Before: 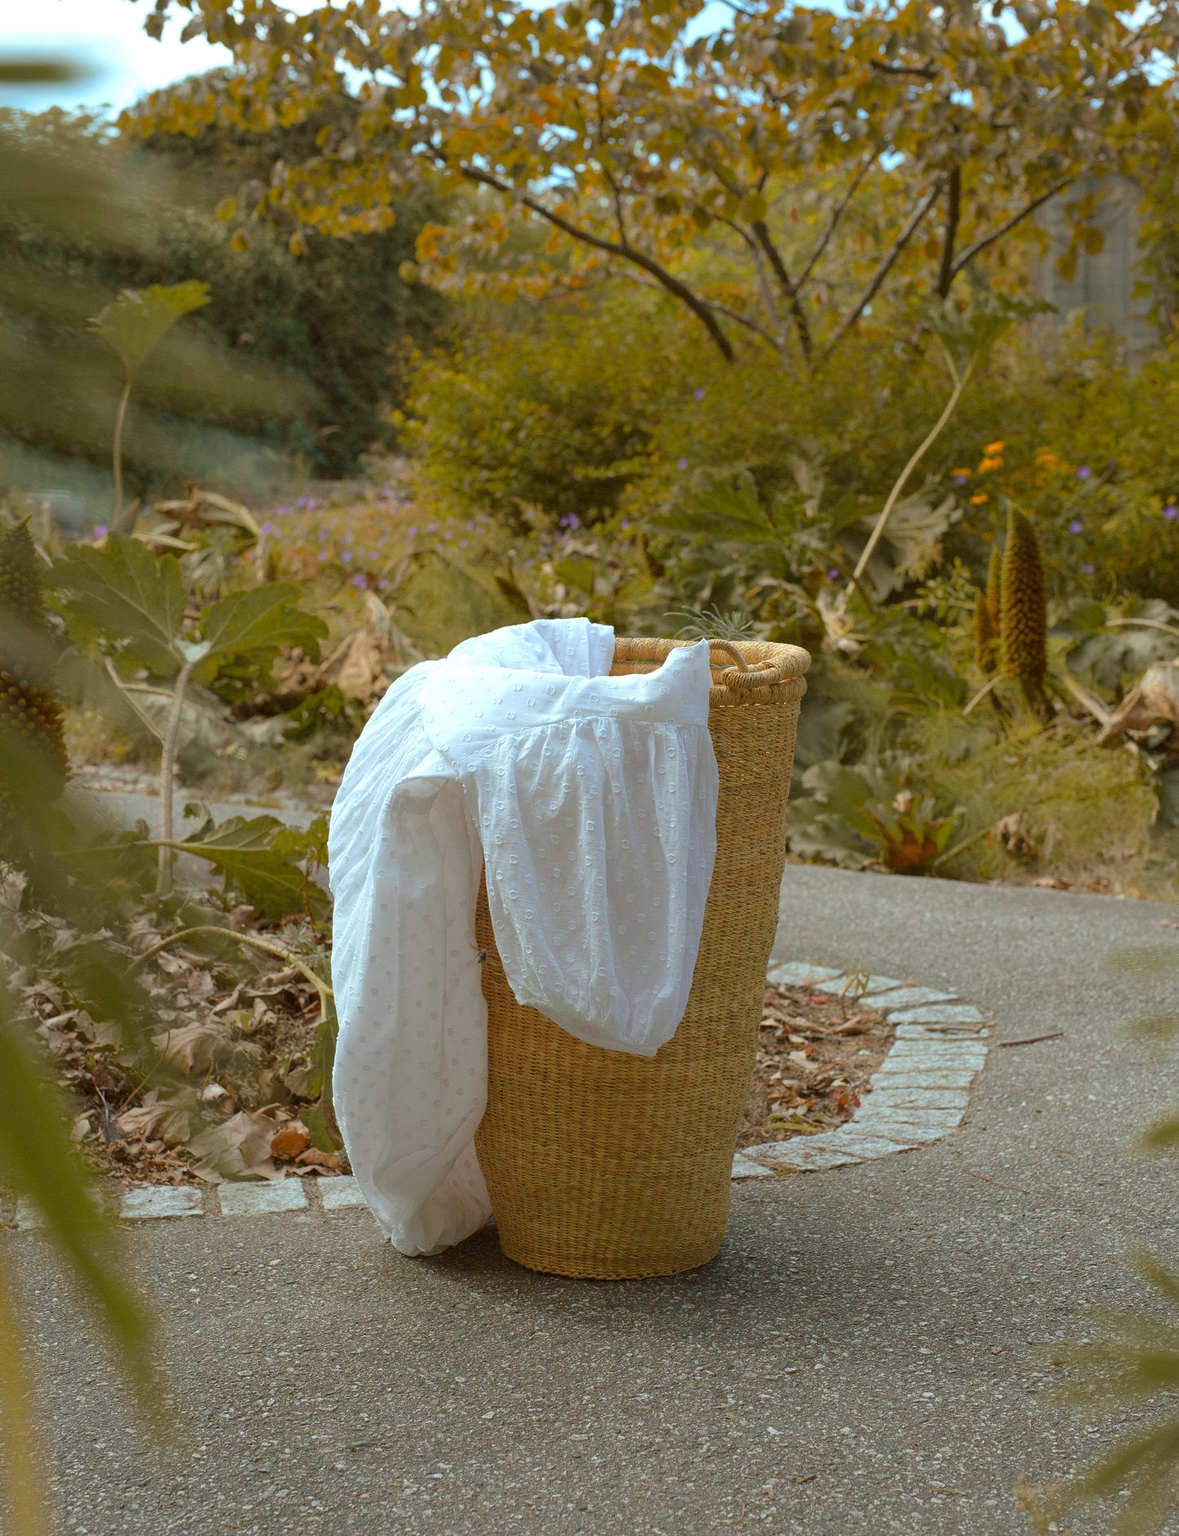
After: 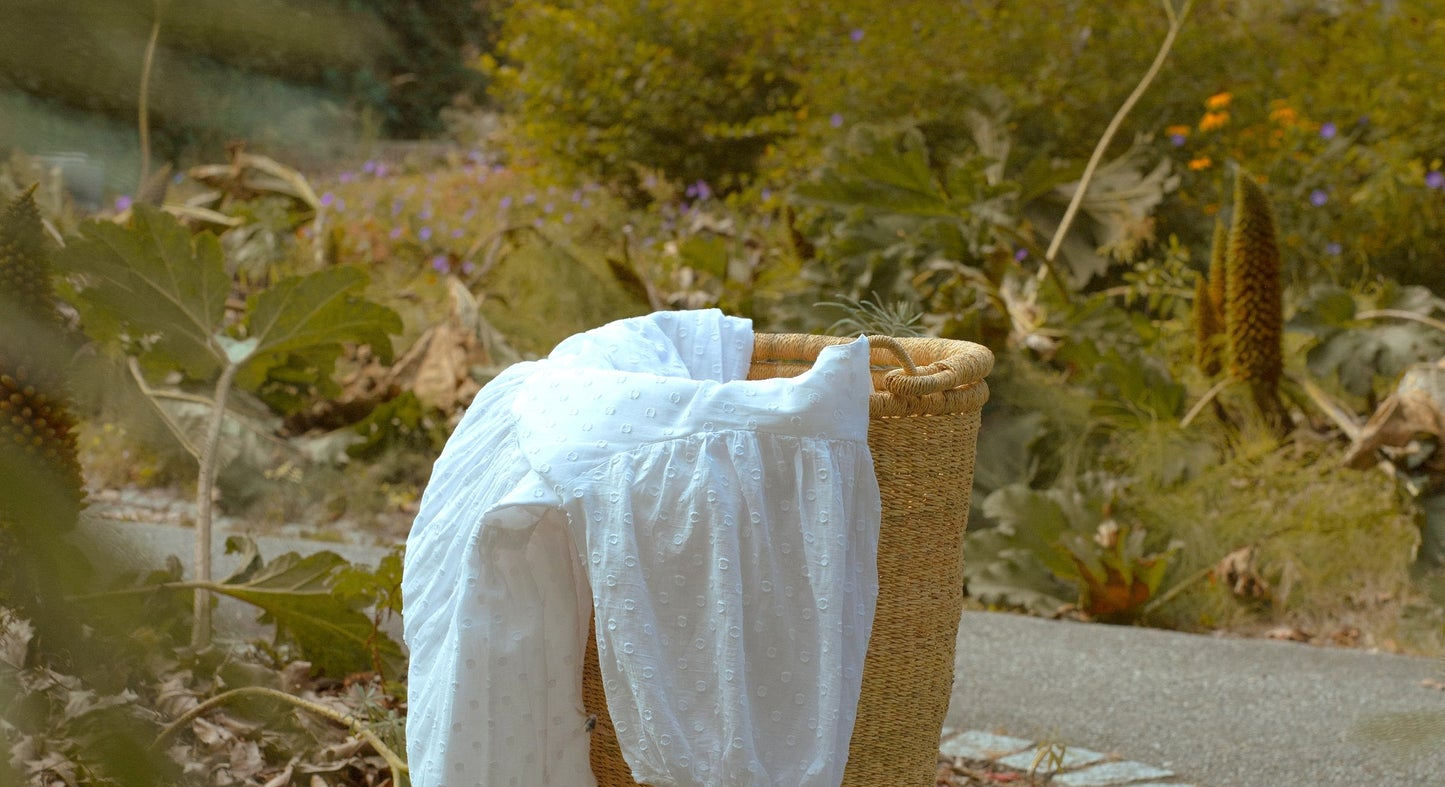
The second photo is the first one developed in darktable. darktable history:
rotate and perspective: automatic cropping off
crop and rotate: top 23.84%, bottom 34.294%
